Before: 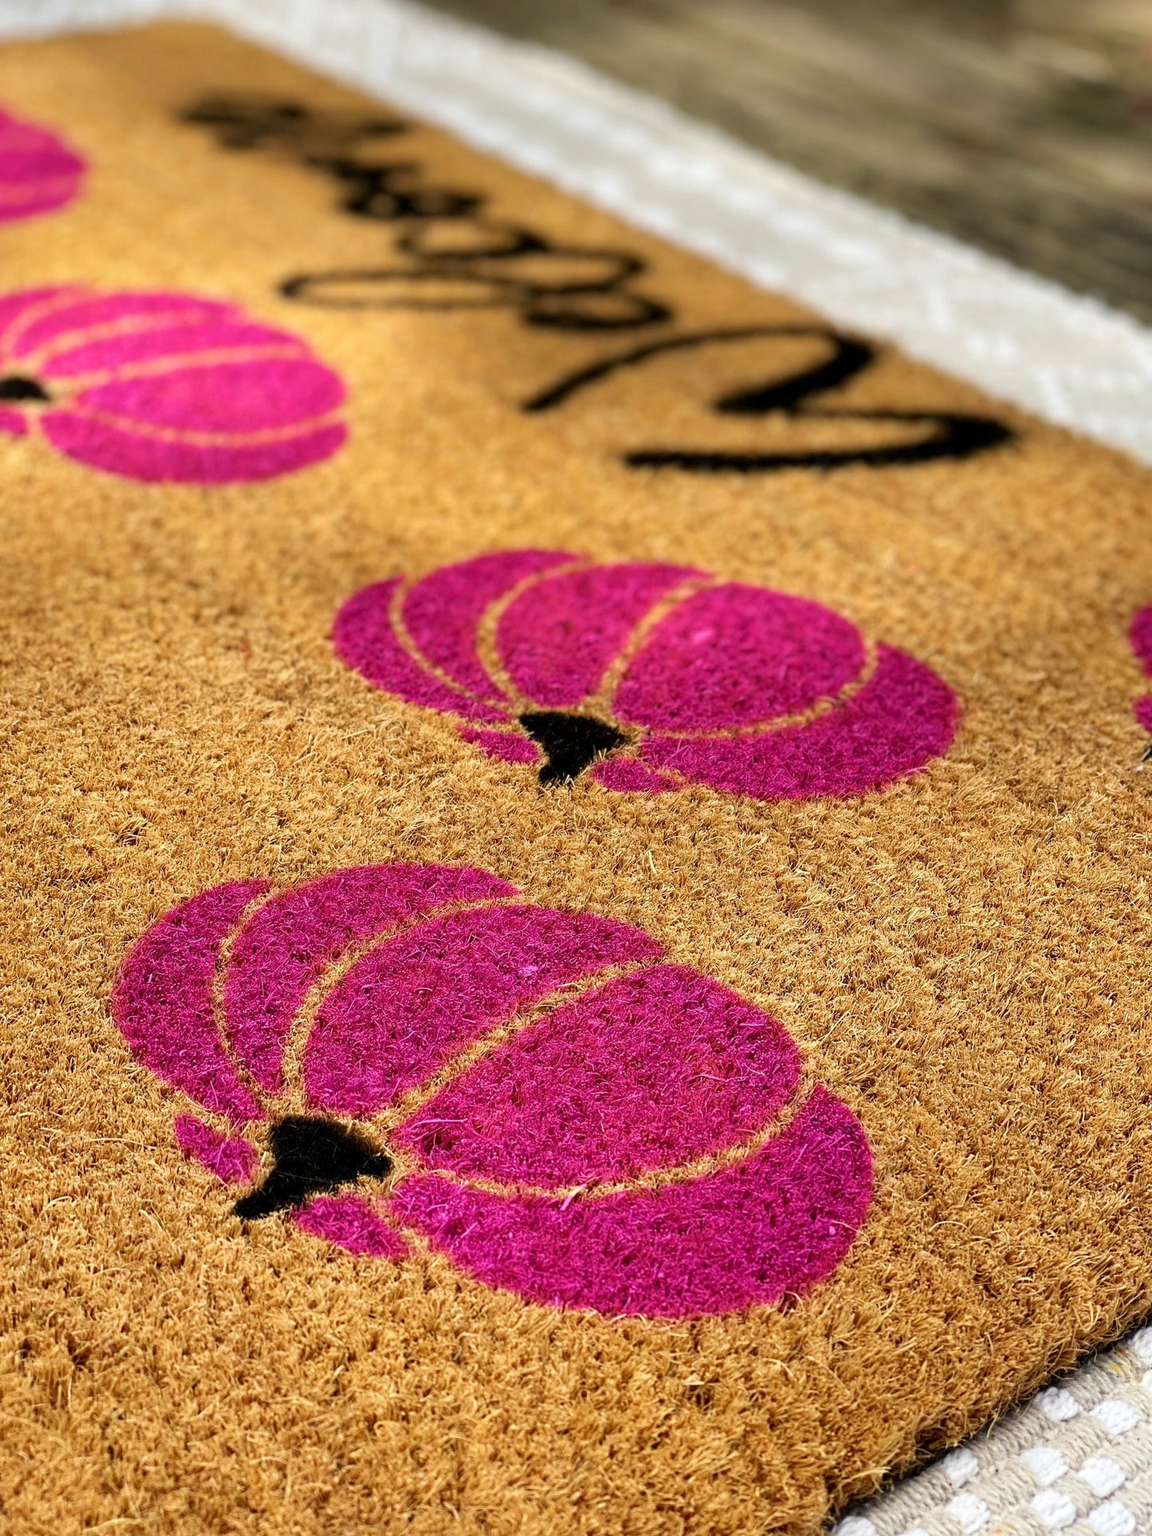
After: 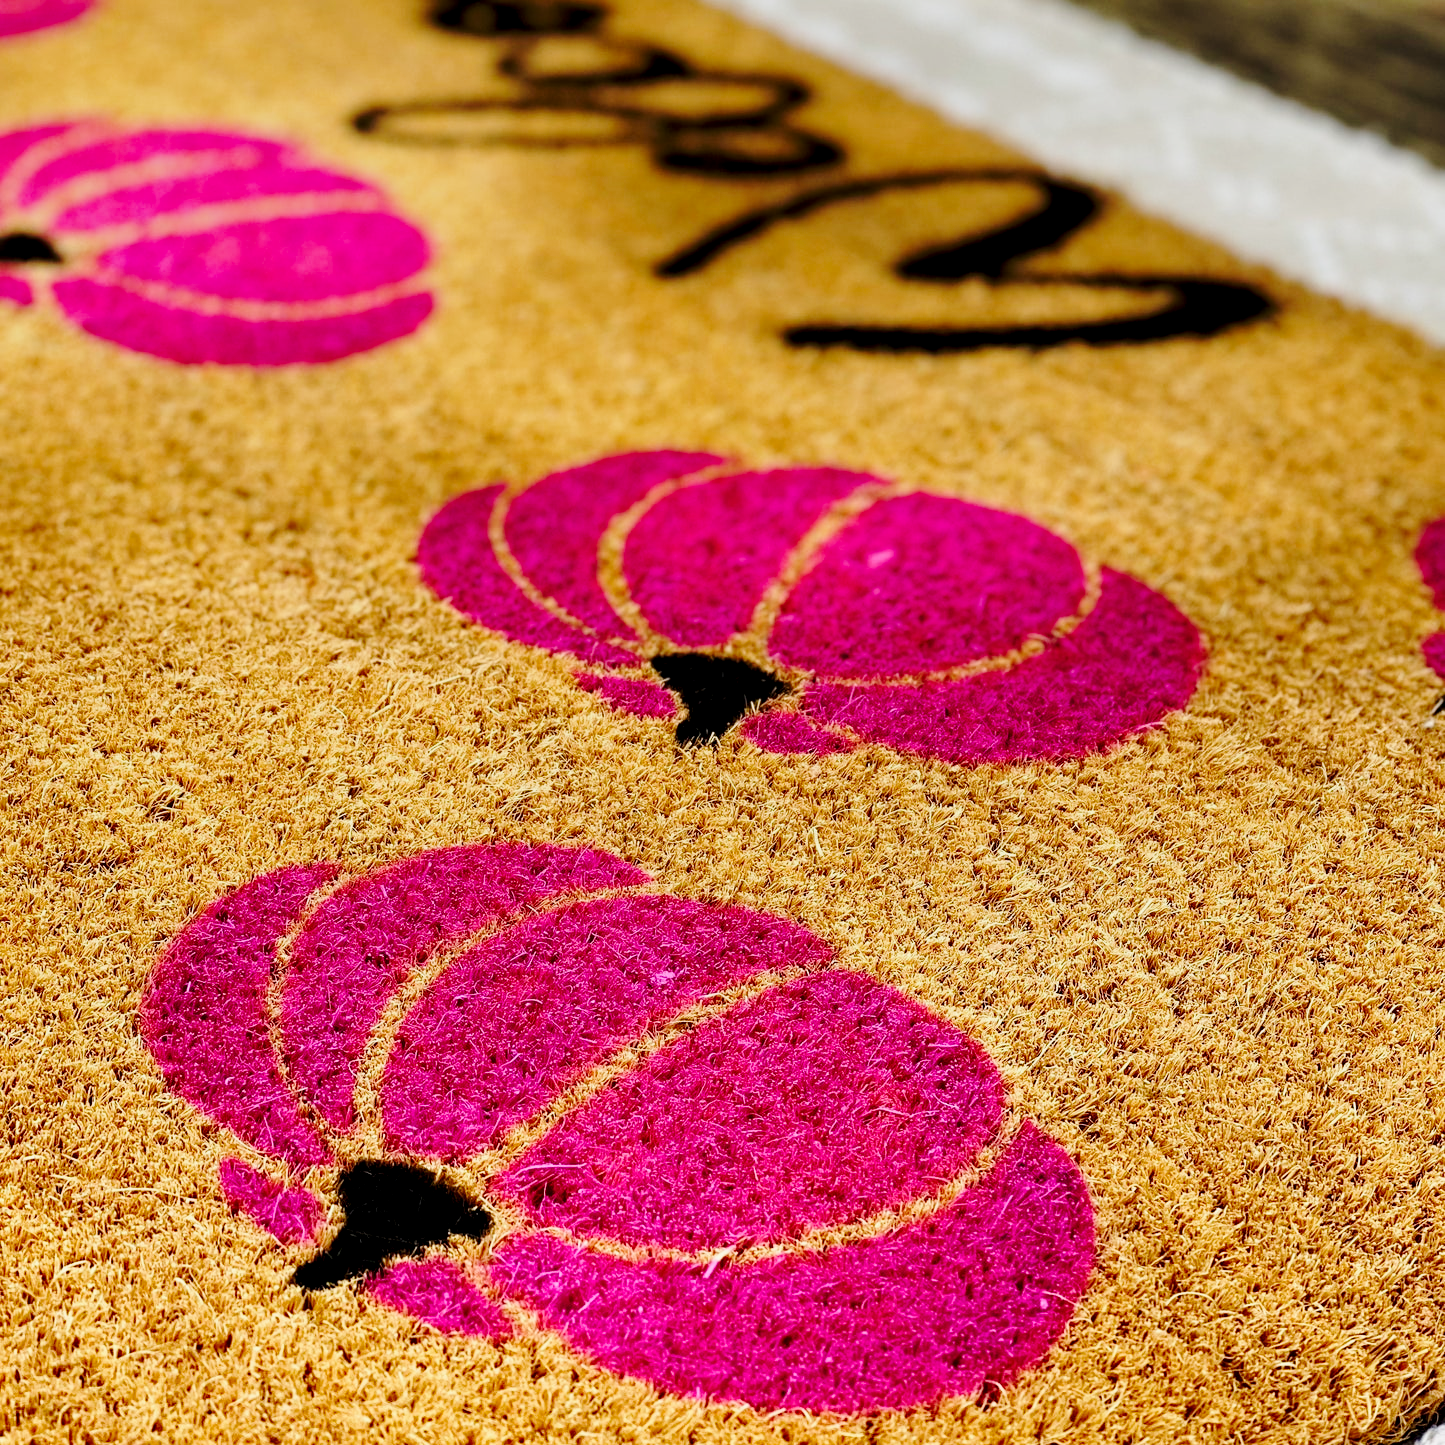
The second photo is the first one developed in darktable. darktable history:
base curve: curves: ch0 [(0, 0) (0.032, 0.037) (0.105, 0.228) (0.435, 0.76) (0.856, 0.983) (1, 1)], preserve colors none
crop and rotate: top 12.5%, bottom 12.5%
exposure: black level correction 0.011, exposure -0.478 EV, compensate highlight preservation false
graduated density: on, module defaults
